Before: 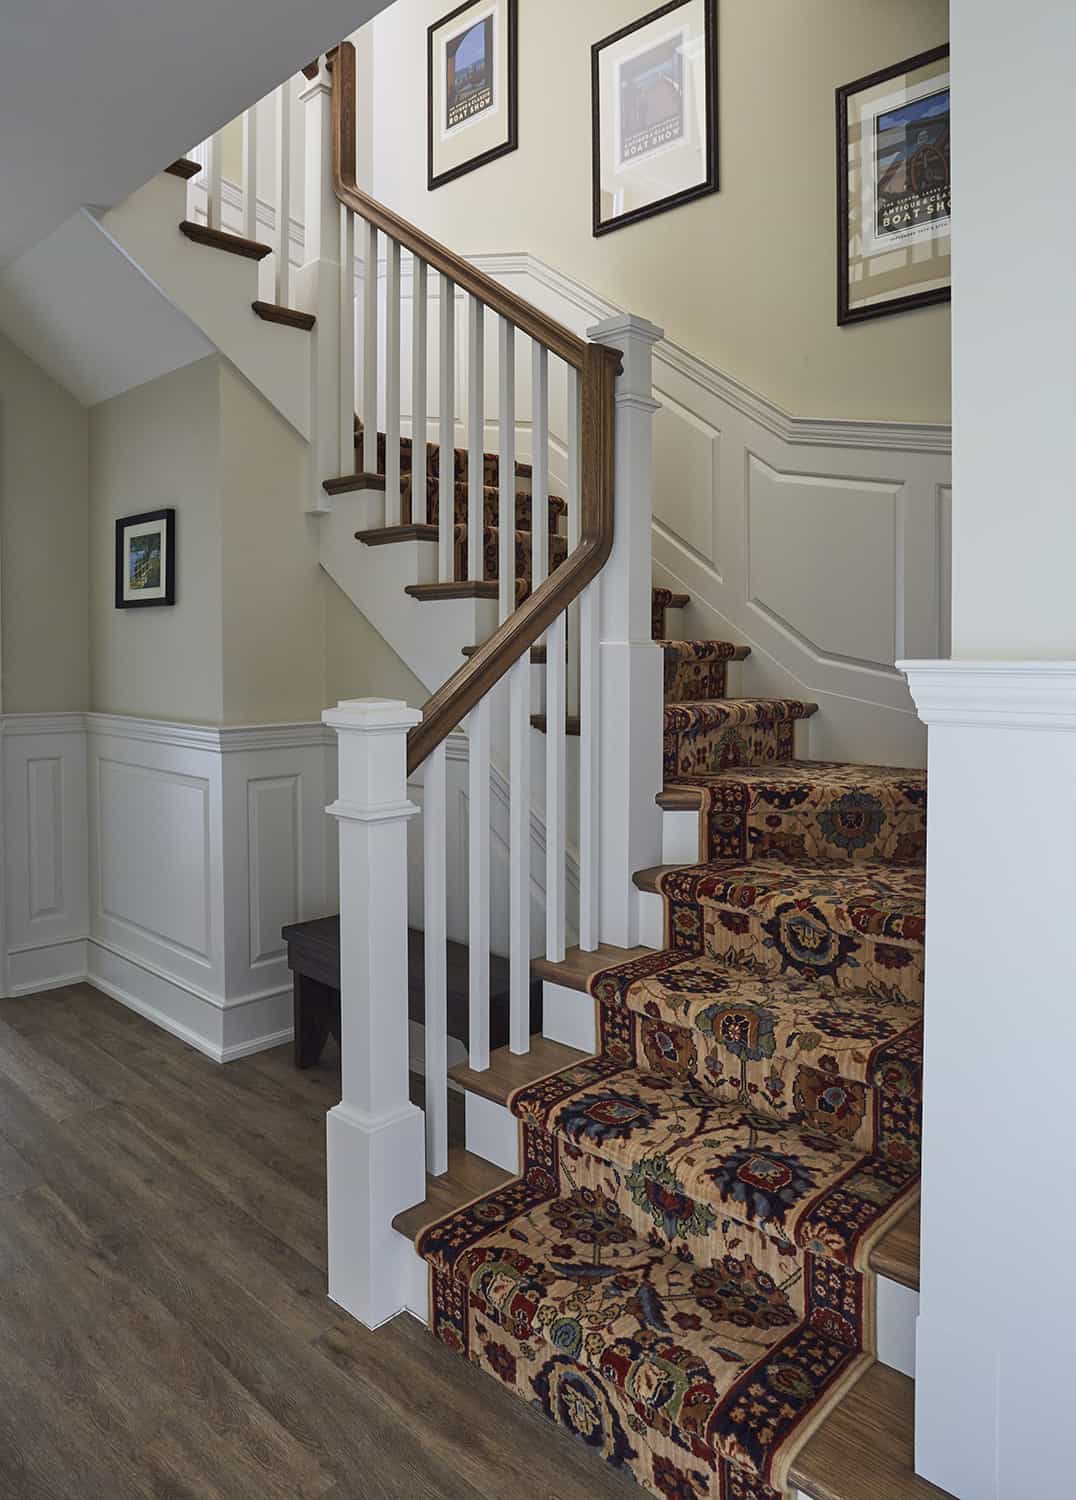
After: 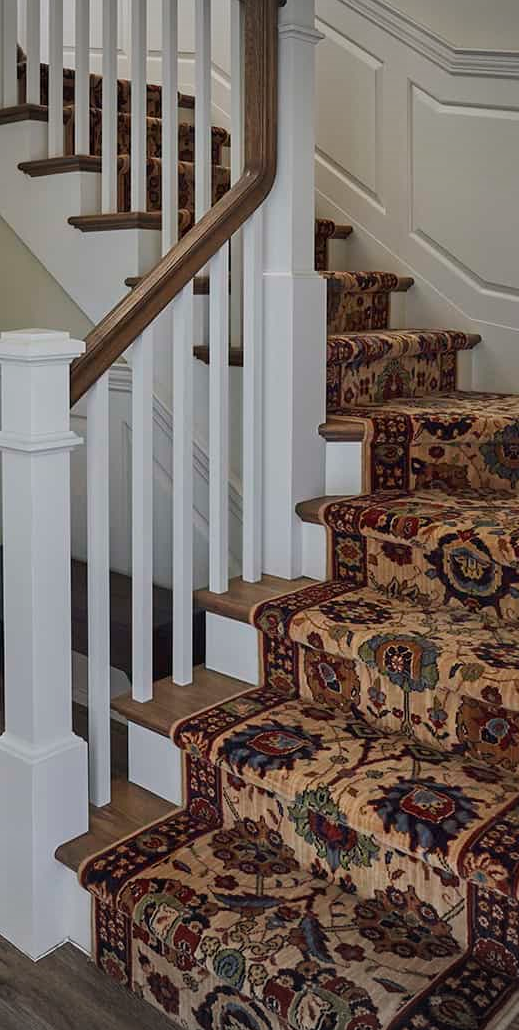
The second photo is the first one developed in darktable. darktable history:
crop: left 31.379%, top 24.658%, right 20.326%, bottom 6.628%
vignetting: fall-off start 100%, brightness -0.282, width/height ratio 1.31
